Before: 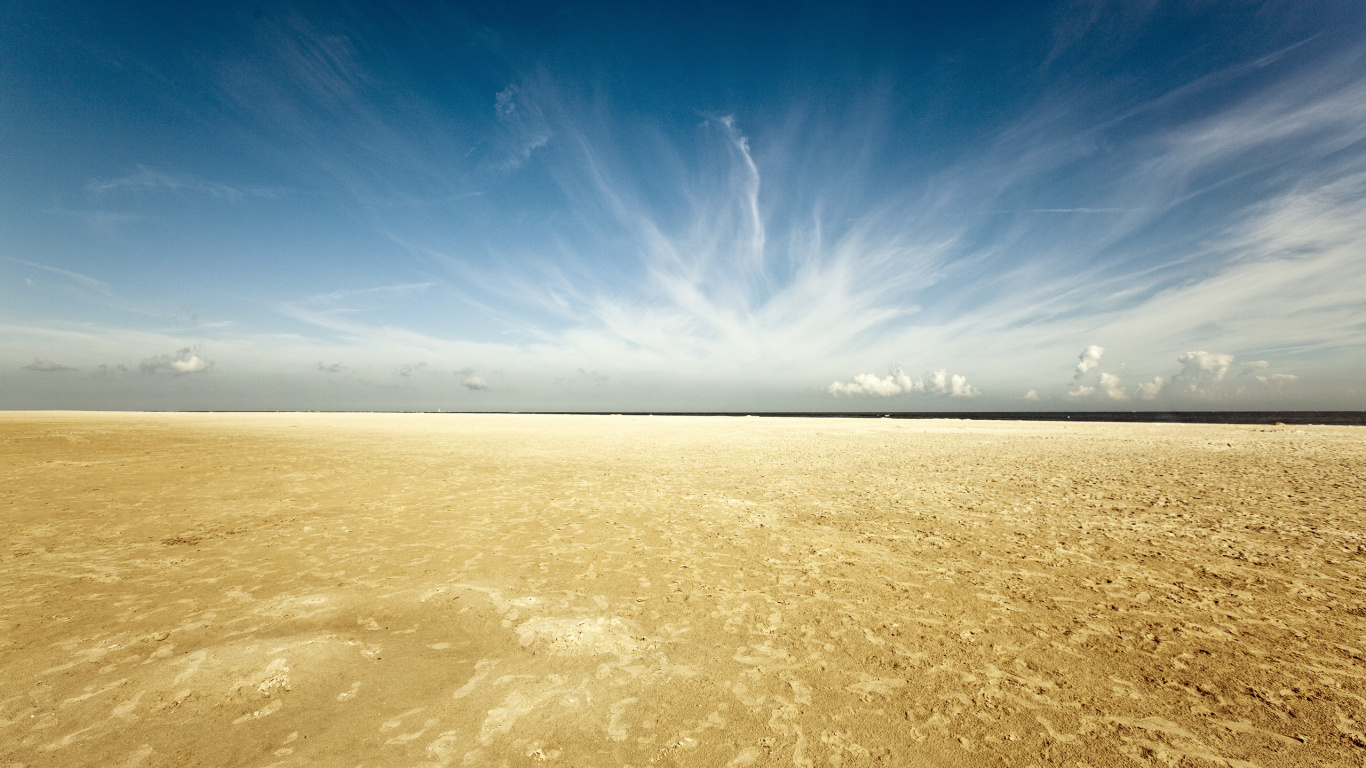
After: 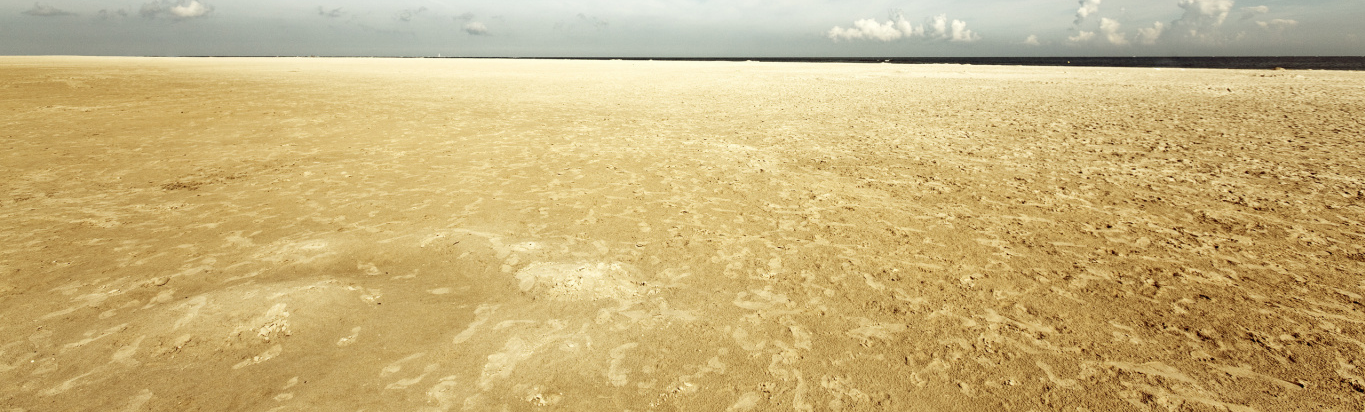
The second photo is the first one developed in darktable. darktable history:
crop and rotate: top 46.237%
contrast brightness saturation: saturation -0.05
